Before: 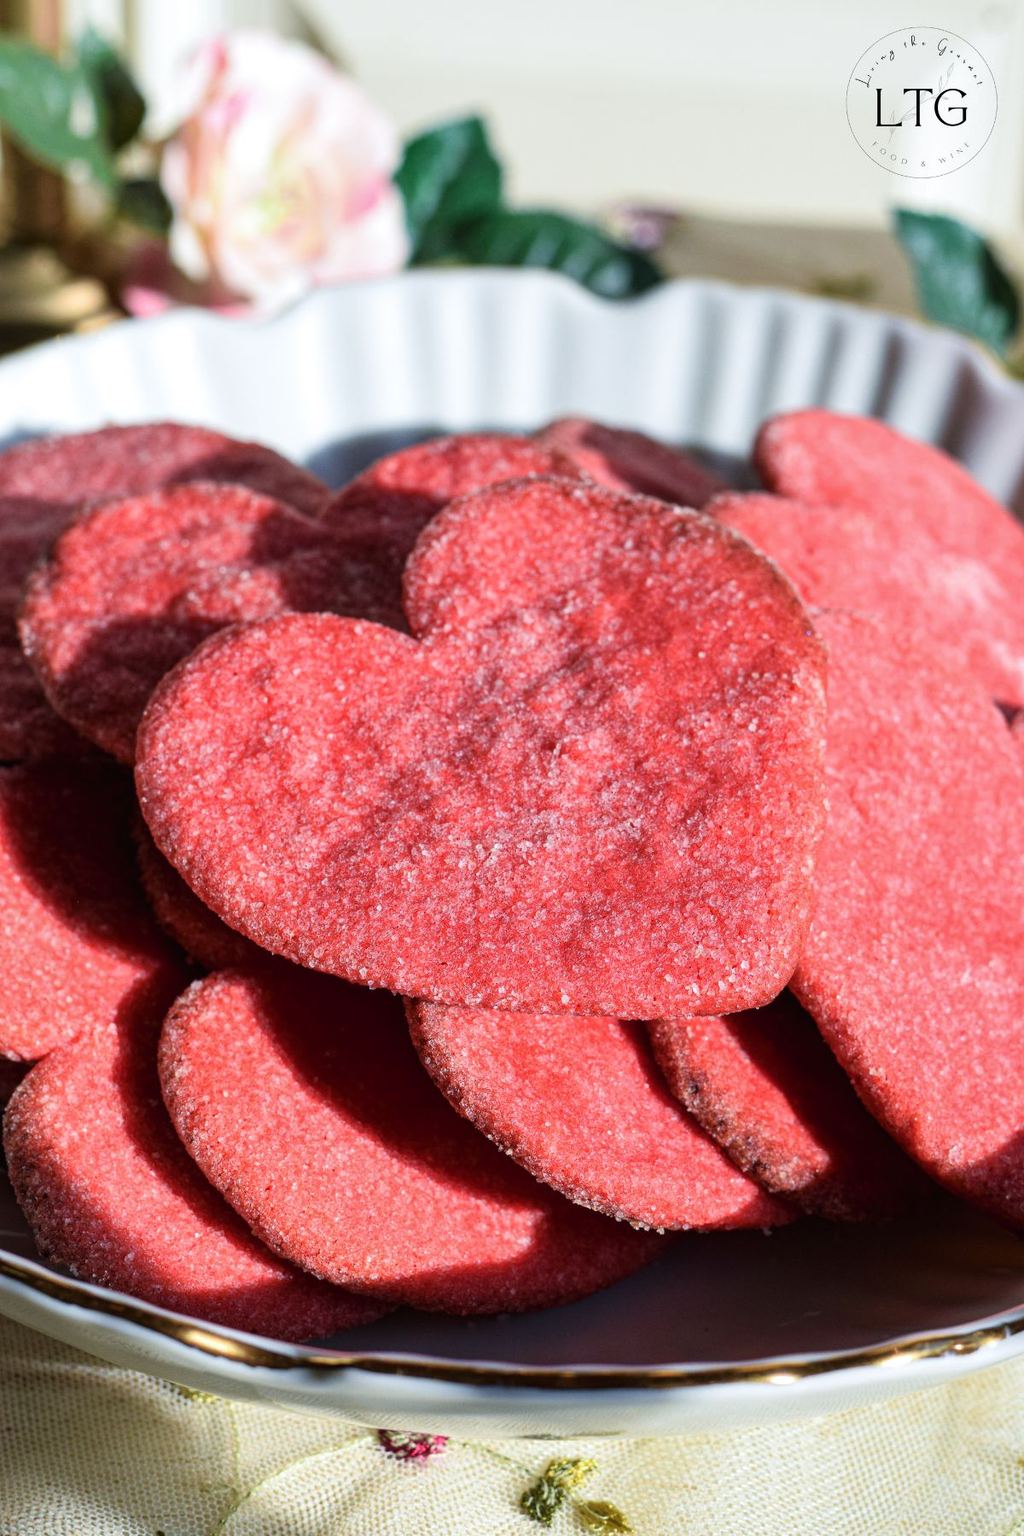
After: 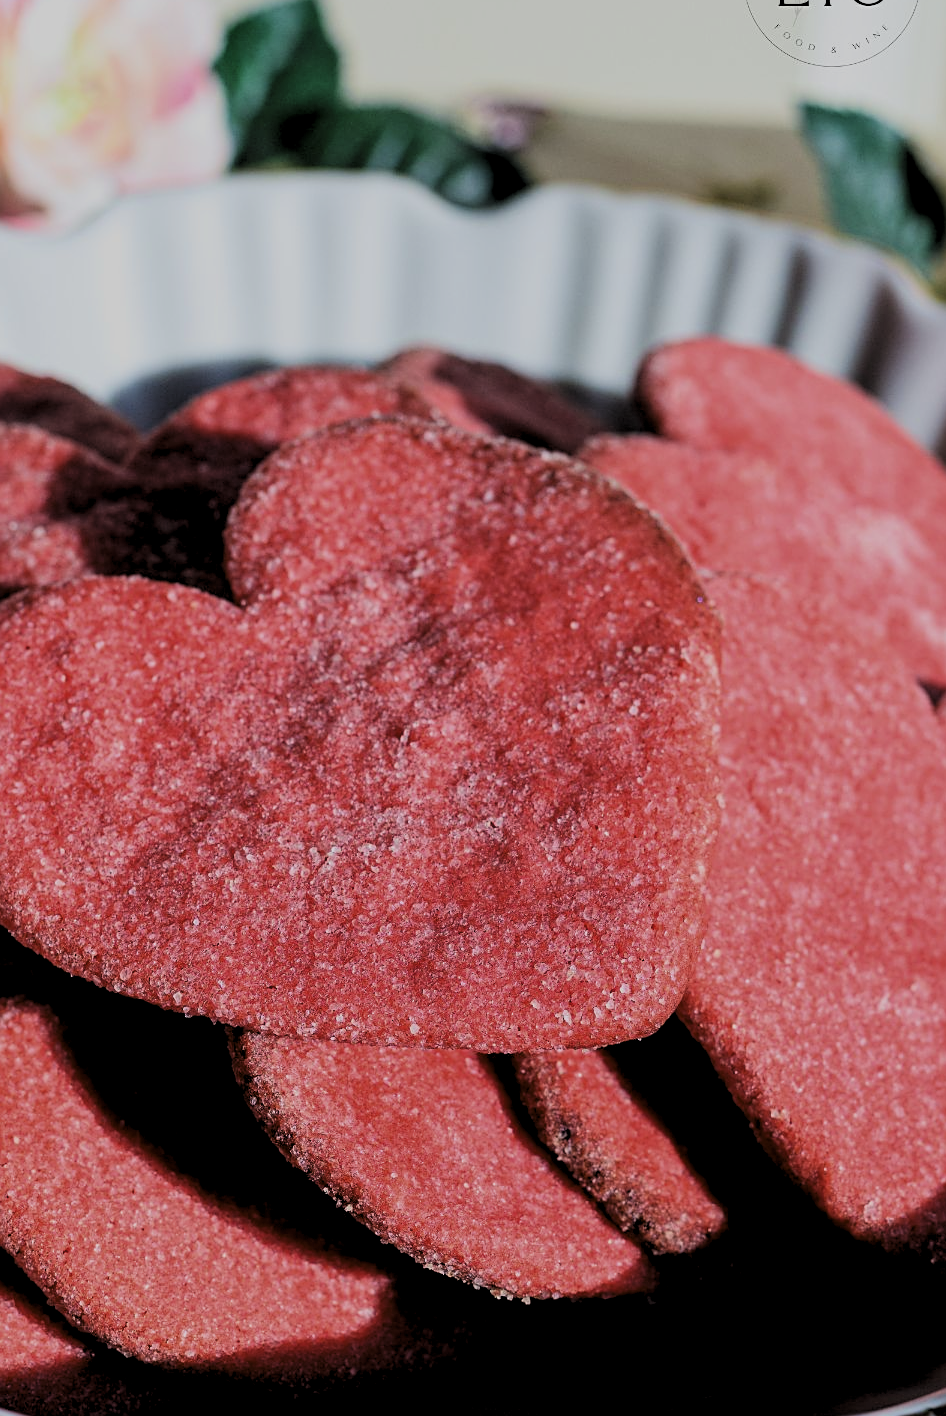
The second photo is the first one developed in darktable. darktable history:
sharpen: on, module defaults
levels: levels [0.116, 0.574, 1]
crop and rotate: left 20.74%, top 7.912%, right 0.375%, bottom 13.378%
filmic rgb: black relative exposure -7.65 EV, white relative exposure 4.56 EV, hardness 3.61, color science v6 (2022)
